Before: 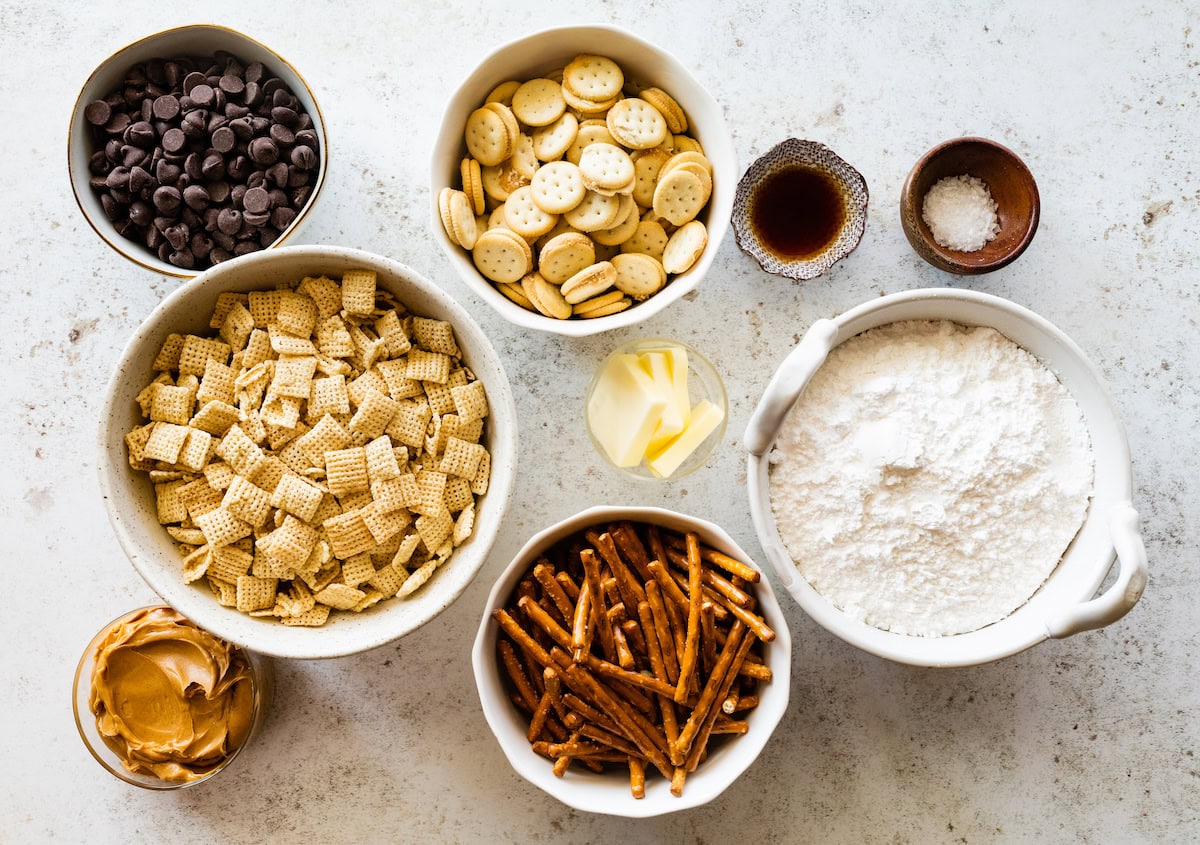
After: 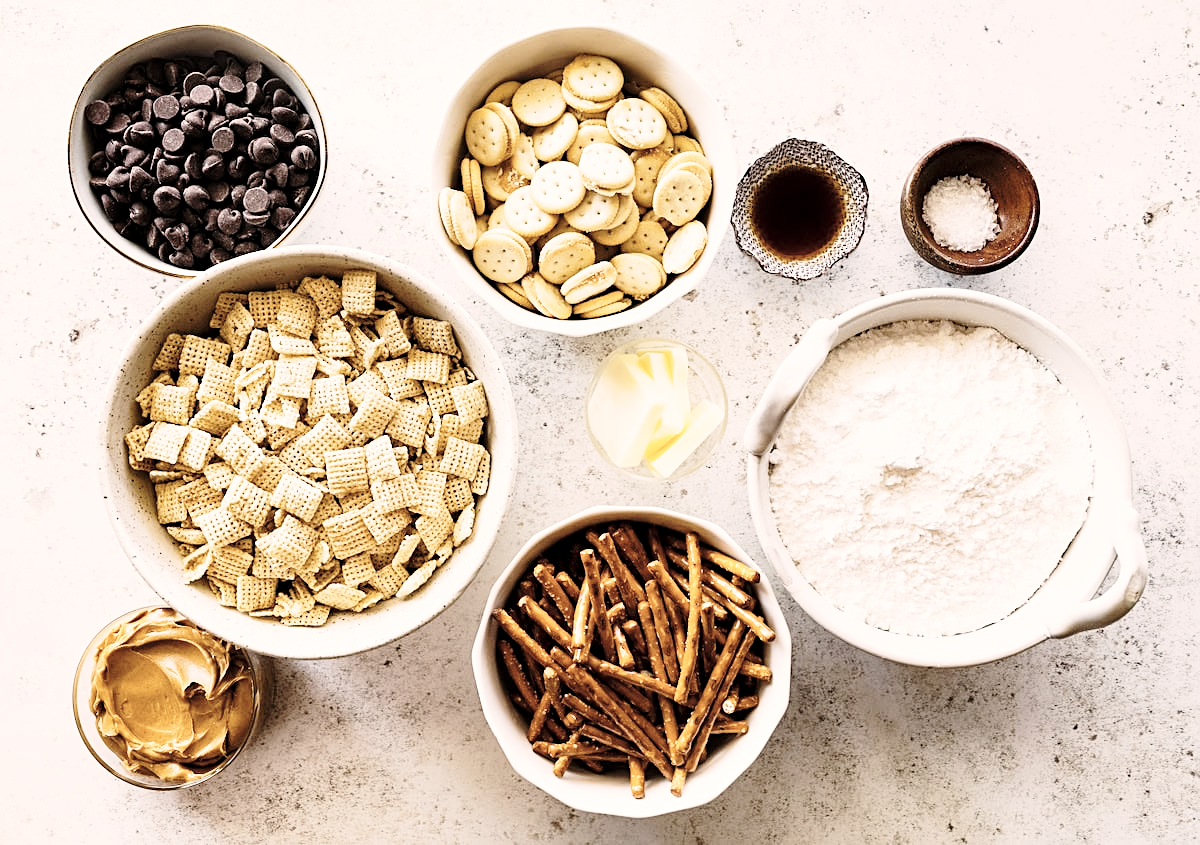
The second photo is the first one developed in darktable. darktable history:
base curve: curves: ch0 [(0, 0) (0.028, 0.03) (0.121, 0.232) (0.46, 0.748) (0.859, 0.968) (1, 1)], preserve colors none
color correction: highlights a* 5.61, highlights b* 5.18, saturation 0.635
contrast brightness saturation: saturation -0.06
contrast equalizer: octaves 7, y [[0.6 ×6], [0.55 ×6], [0 ×6], [0 ×6], [0 ×6]], mix 0.168
sharpen: on, module defaults
